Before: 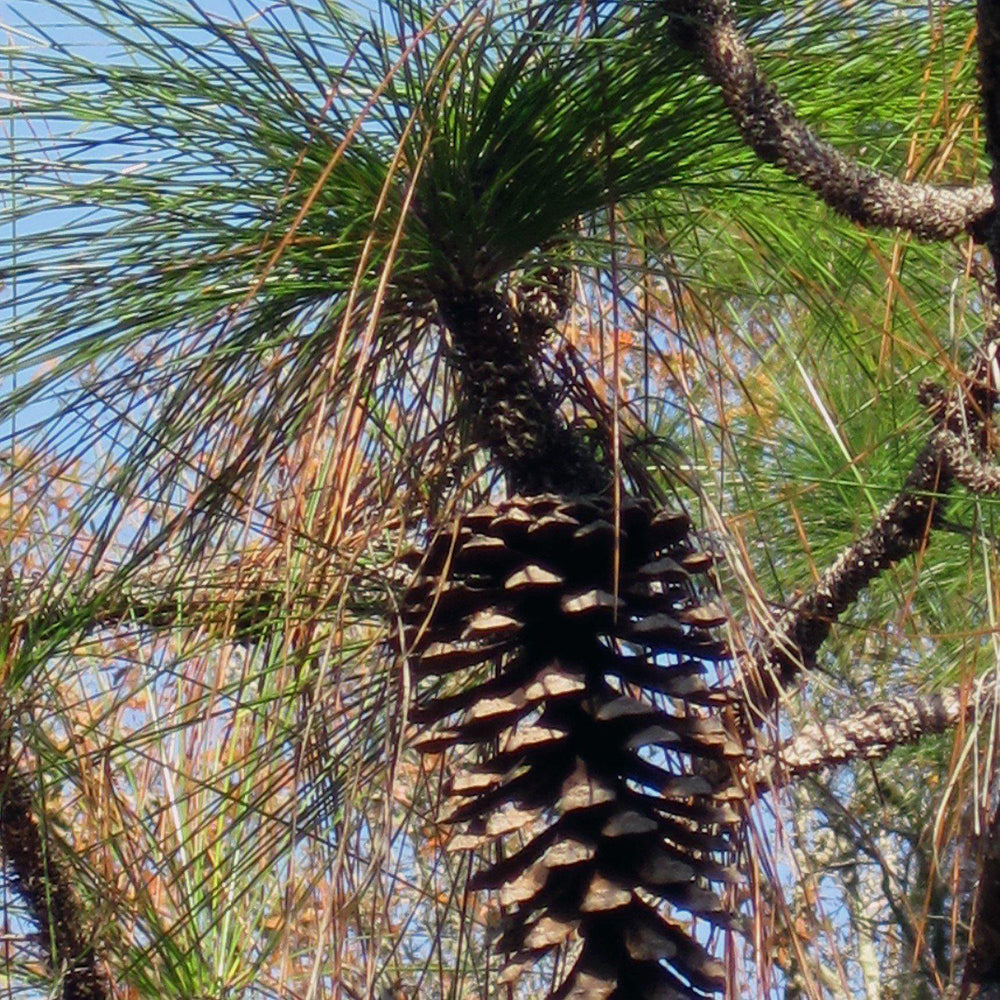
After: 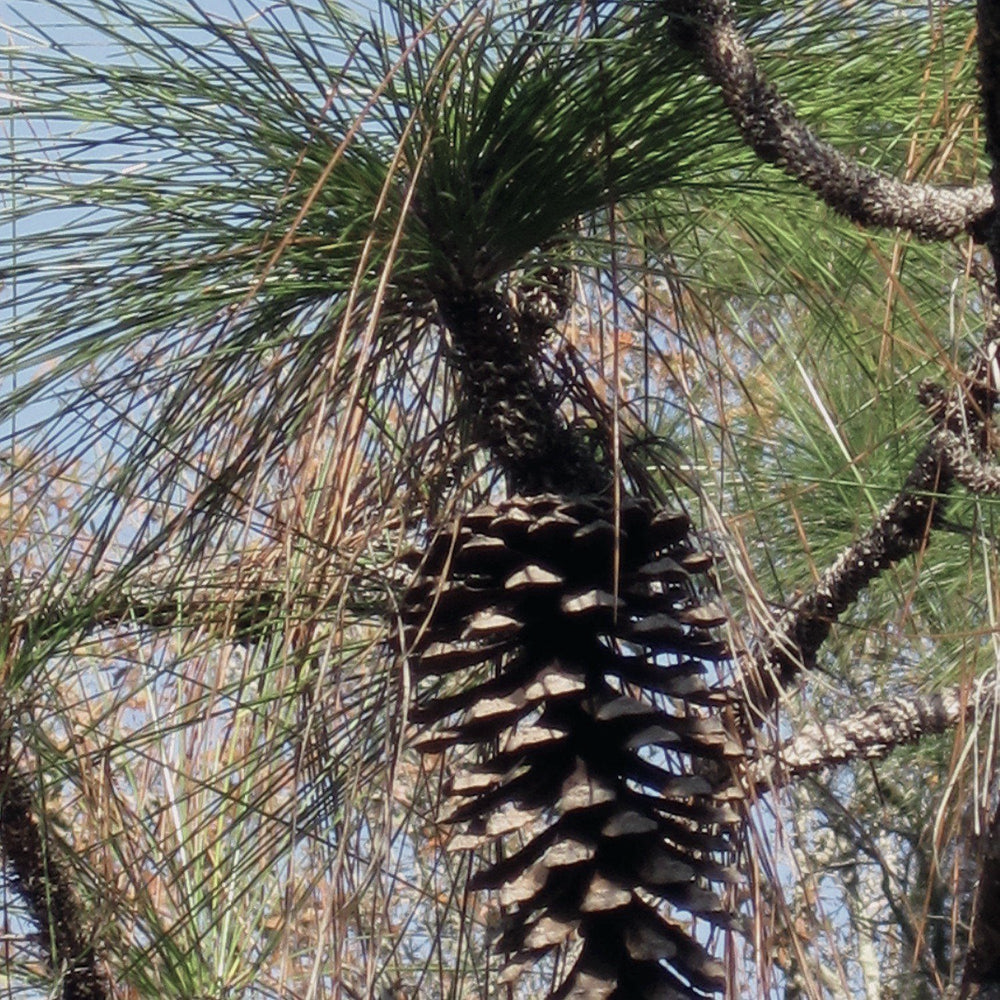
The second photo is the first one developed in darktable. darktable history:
color correction: highlights b* -0.05, saturation 0.602
